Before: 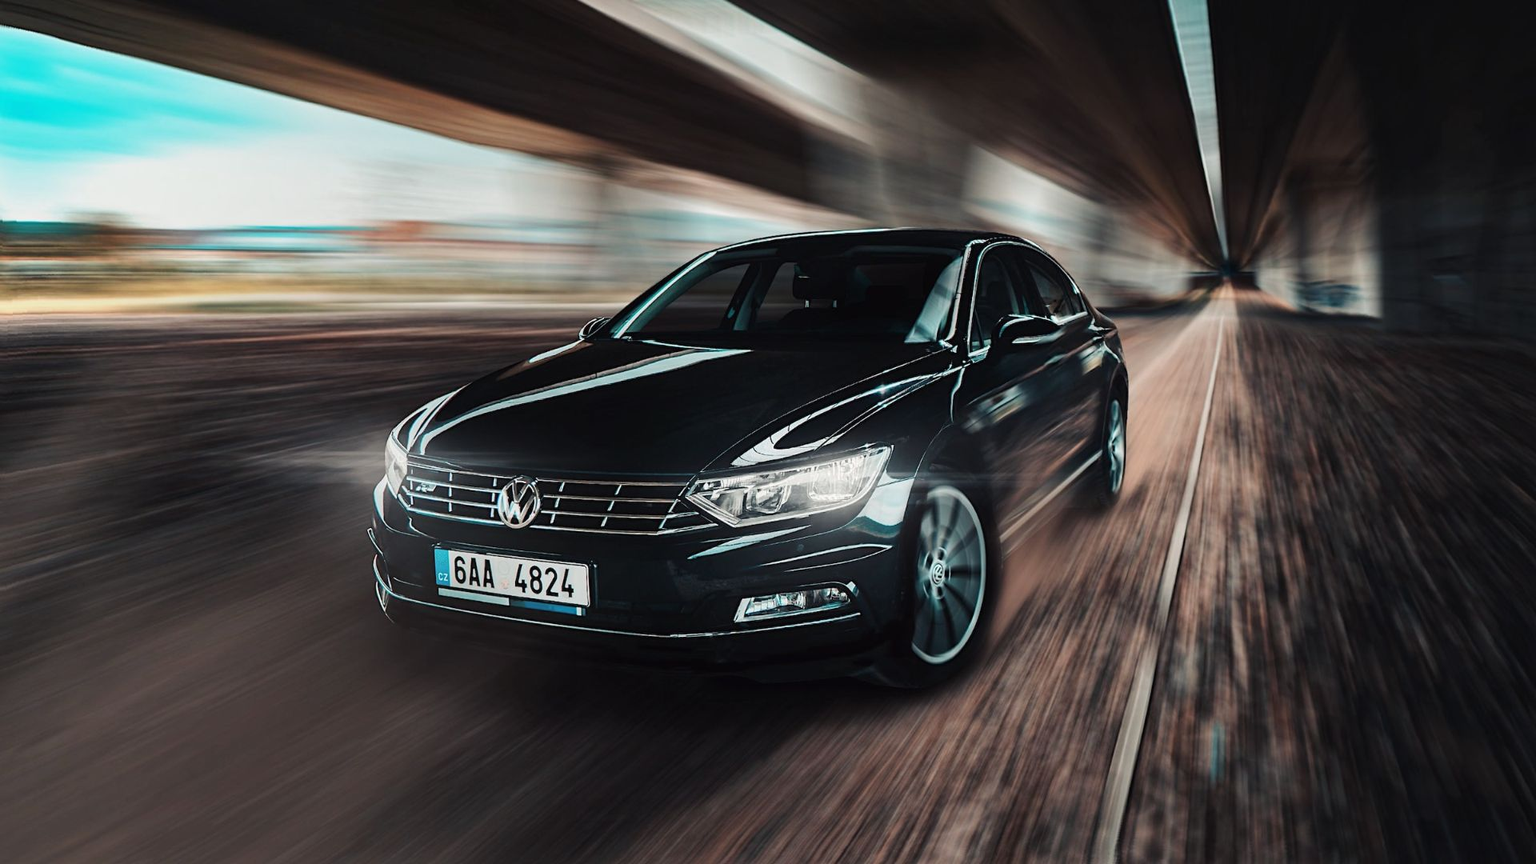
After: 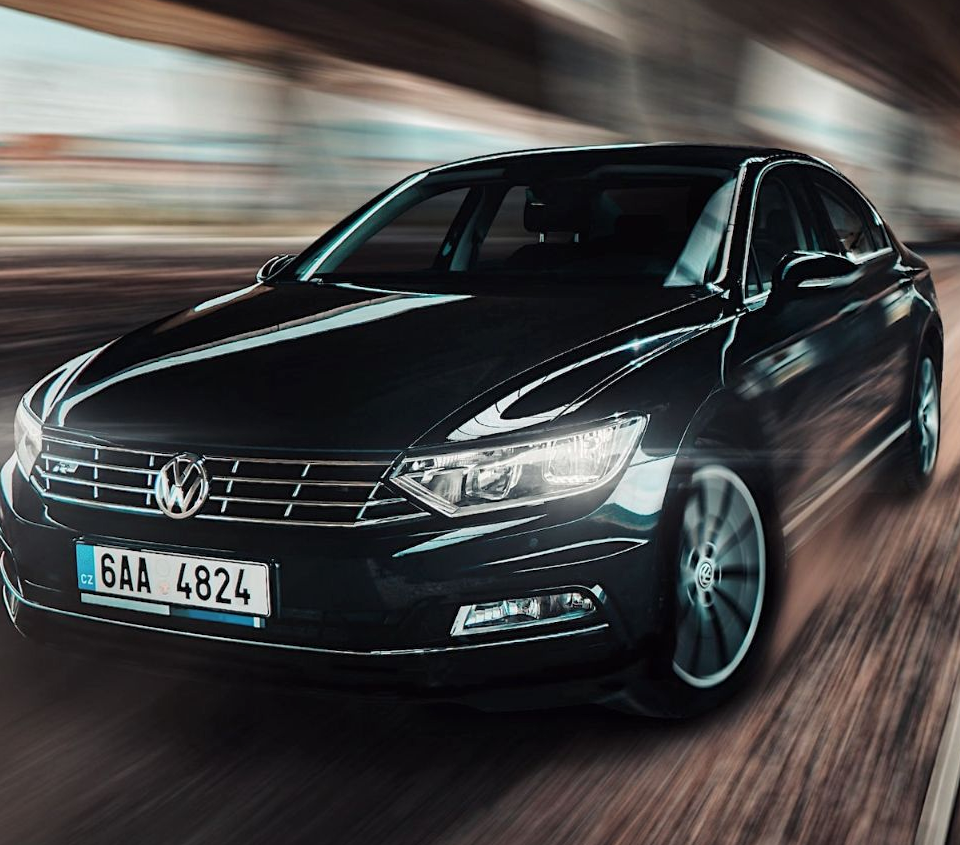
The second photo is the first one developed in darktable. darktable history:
crop and rotate: angle 0.023°, left 24.344%, top 13.211%, right 25.574%, bottom 8.482%
local contrast: mode bilateral grid, contrast 20, coarseness 51, detail 119%, midtone range 0.2
